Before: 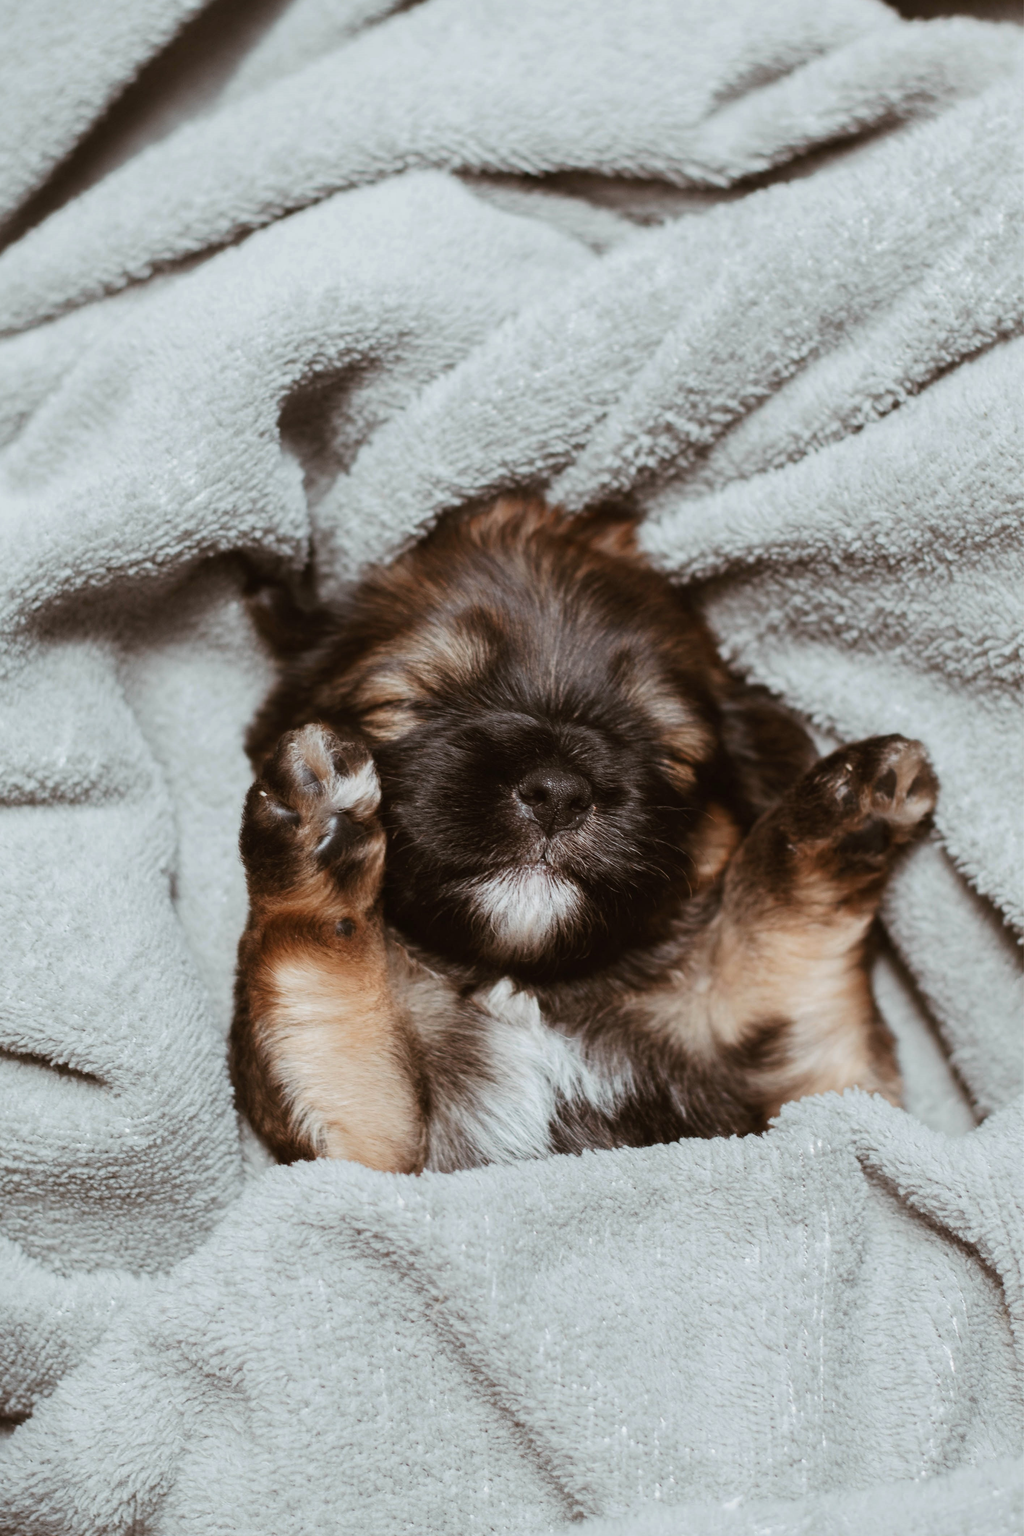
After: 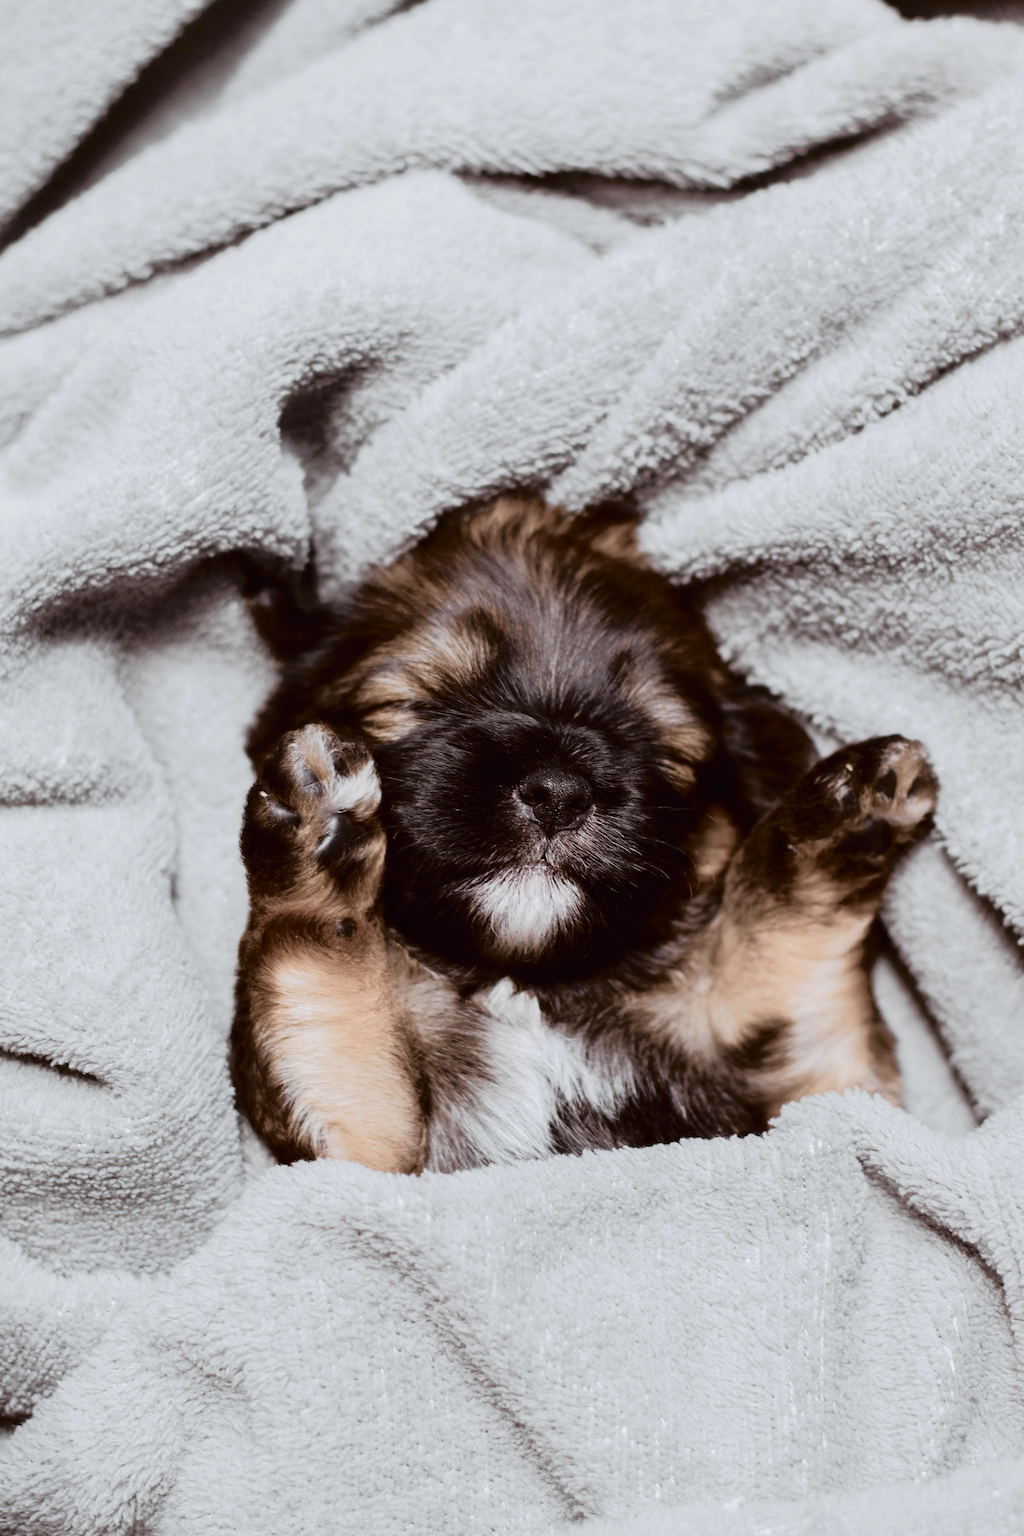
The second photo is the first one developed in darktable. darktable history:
tone curve: curves: ch0 [(0, 0) (0.105, 0.044) (0.195, 0.128) (0.283, 0.283) (0.384, 0.404) (0.485, 0.531) (0.635, 0.7) (0.832, 0.858) (1, 0.977)]; ch1 [(0, 0) (0.161, 0.092) (0.35, 0.33) (0.379, 0.401) (0.448, 0.478) (0.498, 0.503) (0.531, 0.537) (0.586, 0.563) (0.687, 0.648) (1, 1)]; ch2 [(0, 0) (0.359, 0.372) (0.437, 0.437) (0.483, 0.484) (0.53, 0.515) (0.556, 0.553) (0.635, 0.589) (1, 1)], color space Lab, independent channels, preserve colors none
